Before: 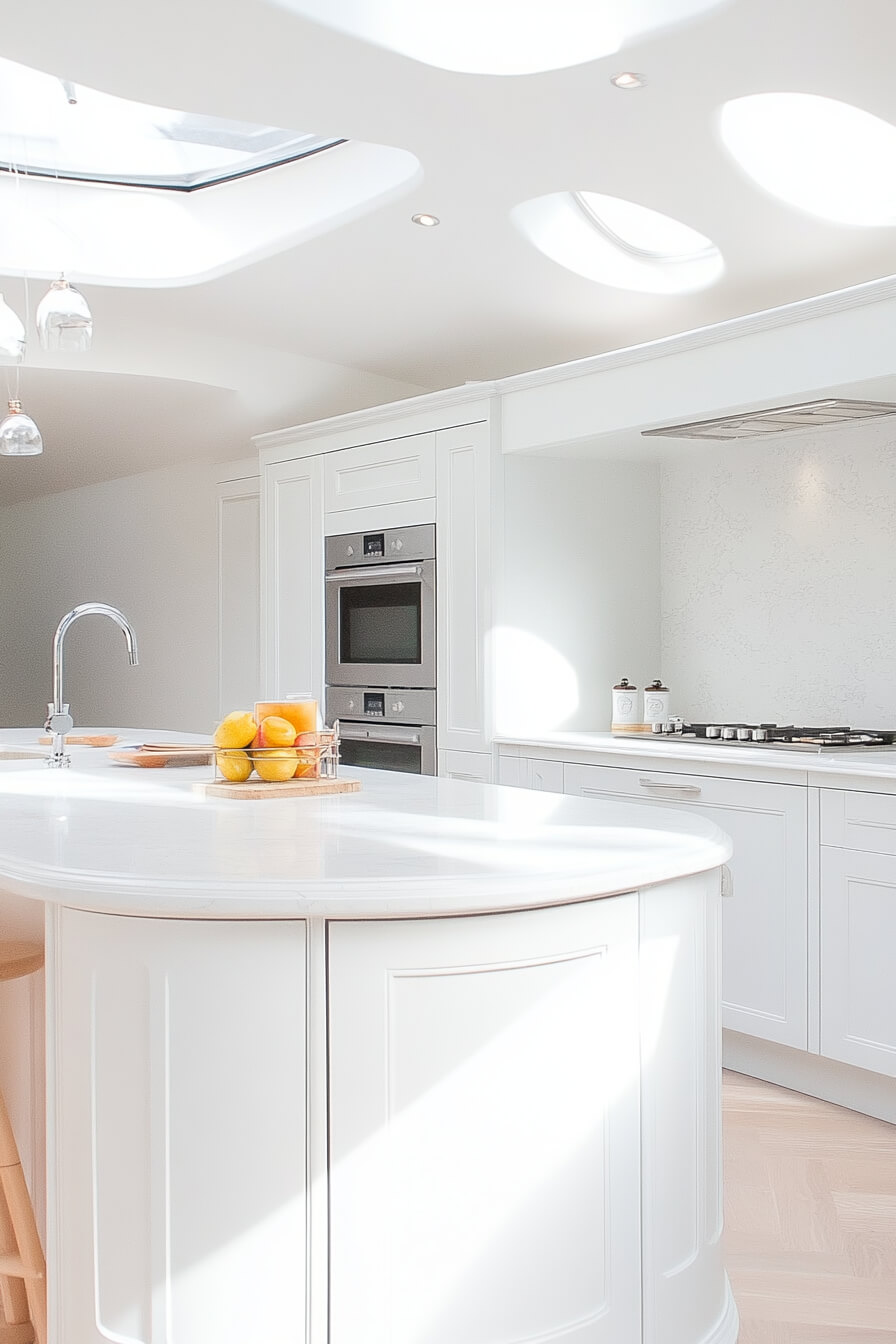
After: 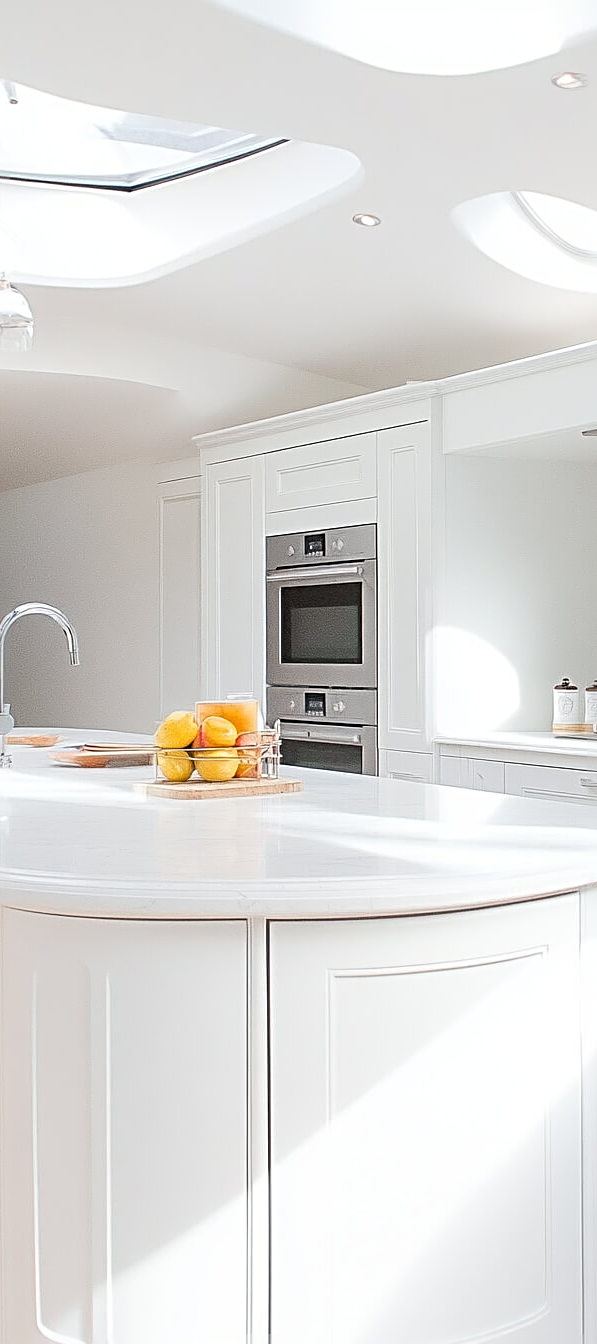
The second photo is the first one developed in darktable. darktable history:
crop and rotate: left 6.617%, right 26.717%
sharpen: radius 4
